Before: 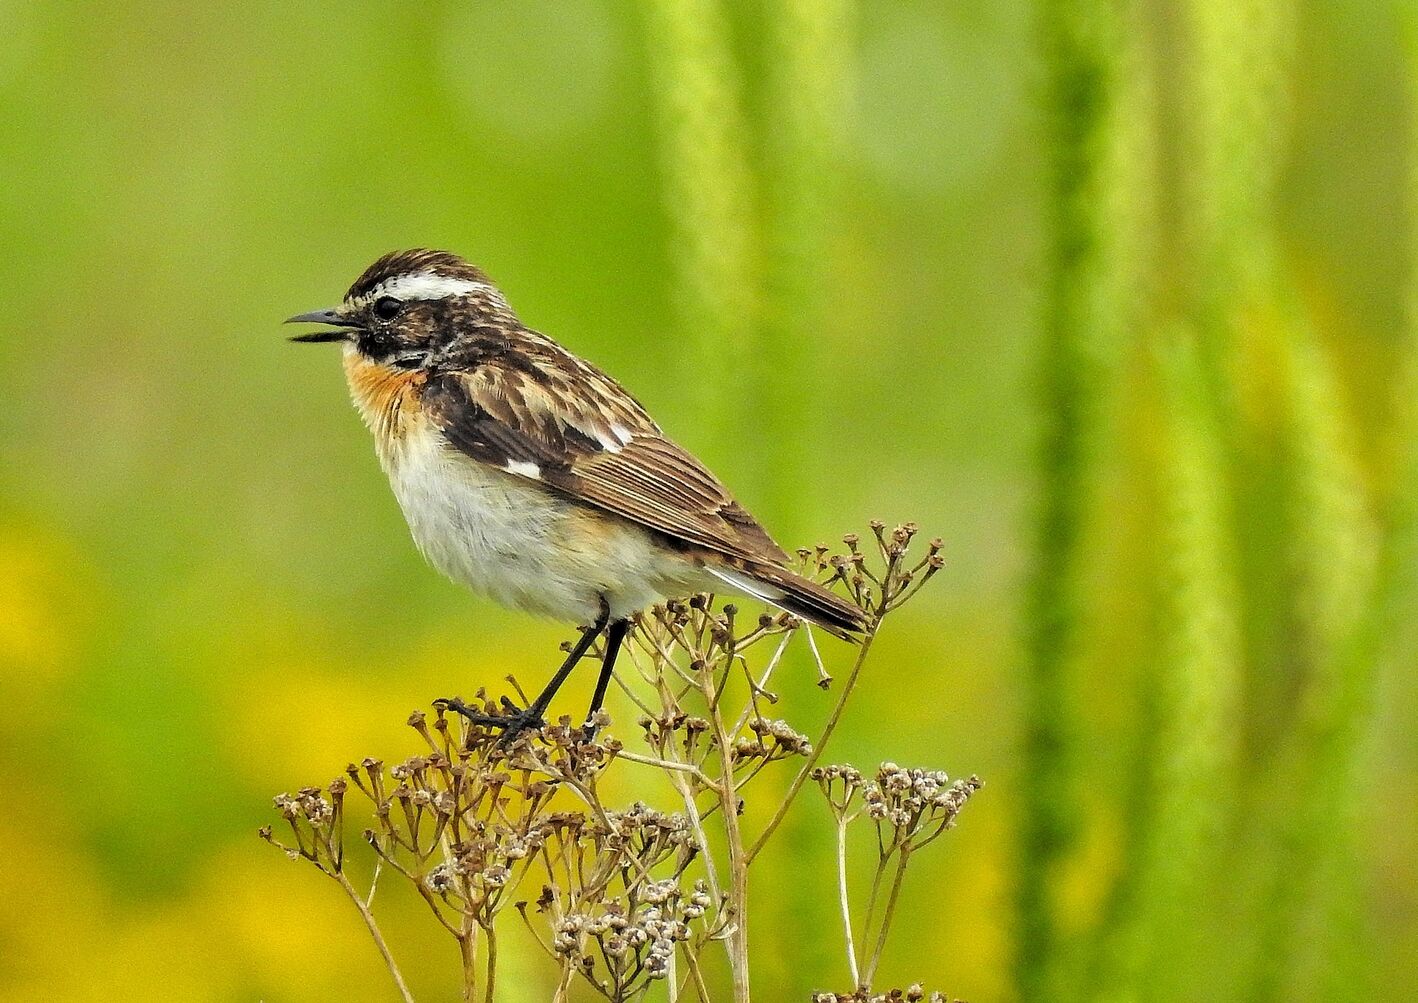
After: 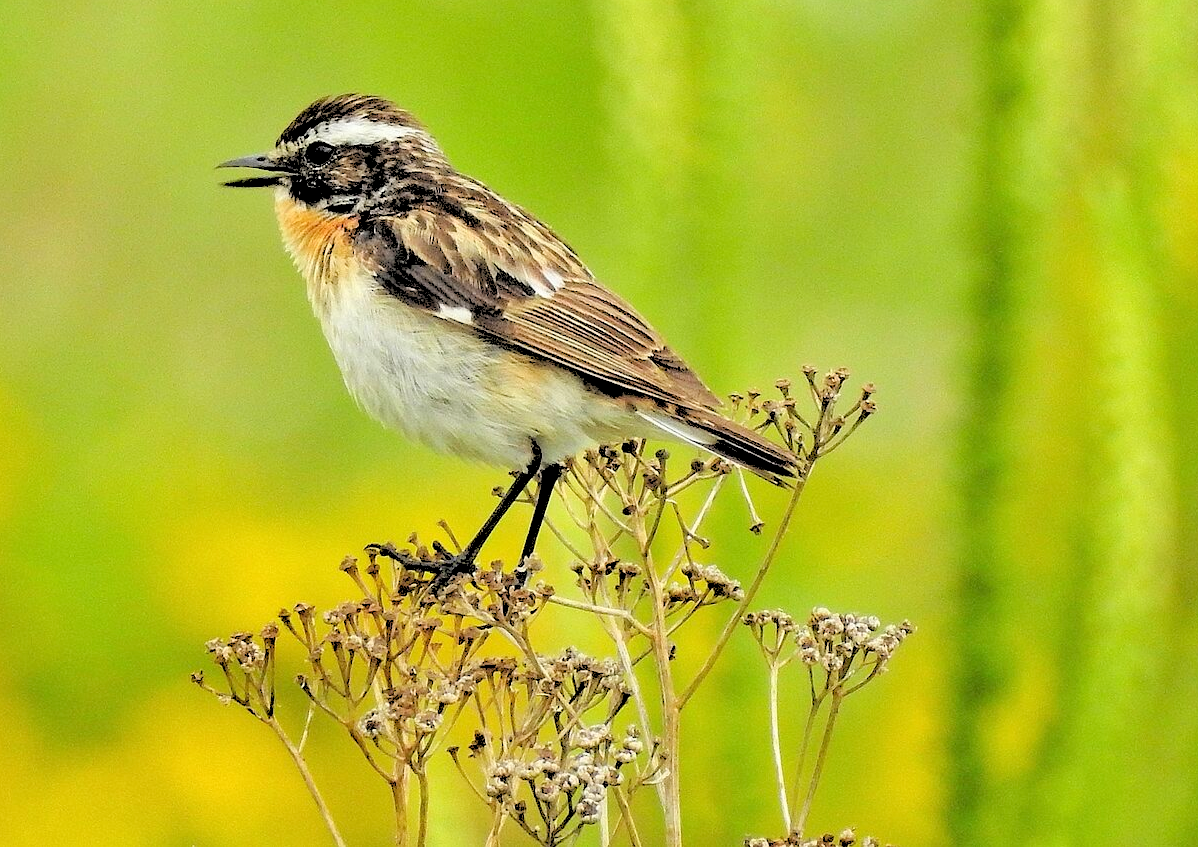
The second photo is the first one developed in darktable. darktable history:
crop and rotate: left 4.842%, top 15.51%, right 10.668%
rgb levels: levels [[0.027, 0.429, 0.996], [0, 0.5, 1], [0, 0.5, 1]]
